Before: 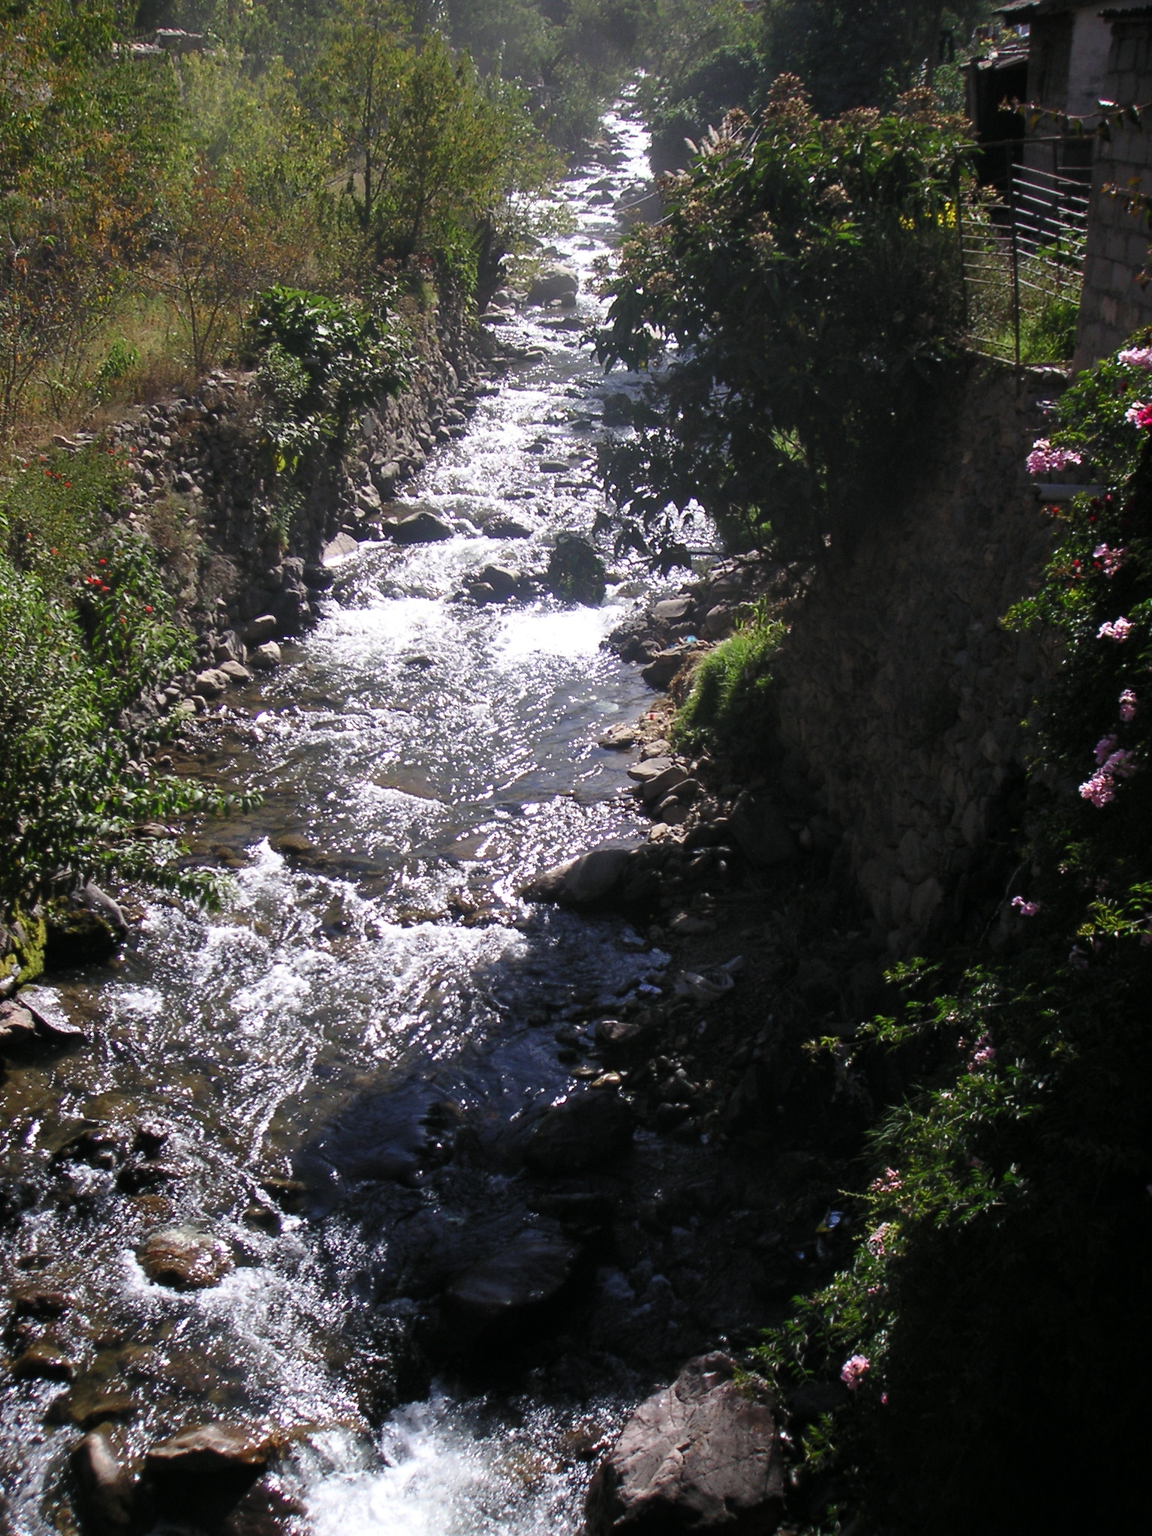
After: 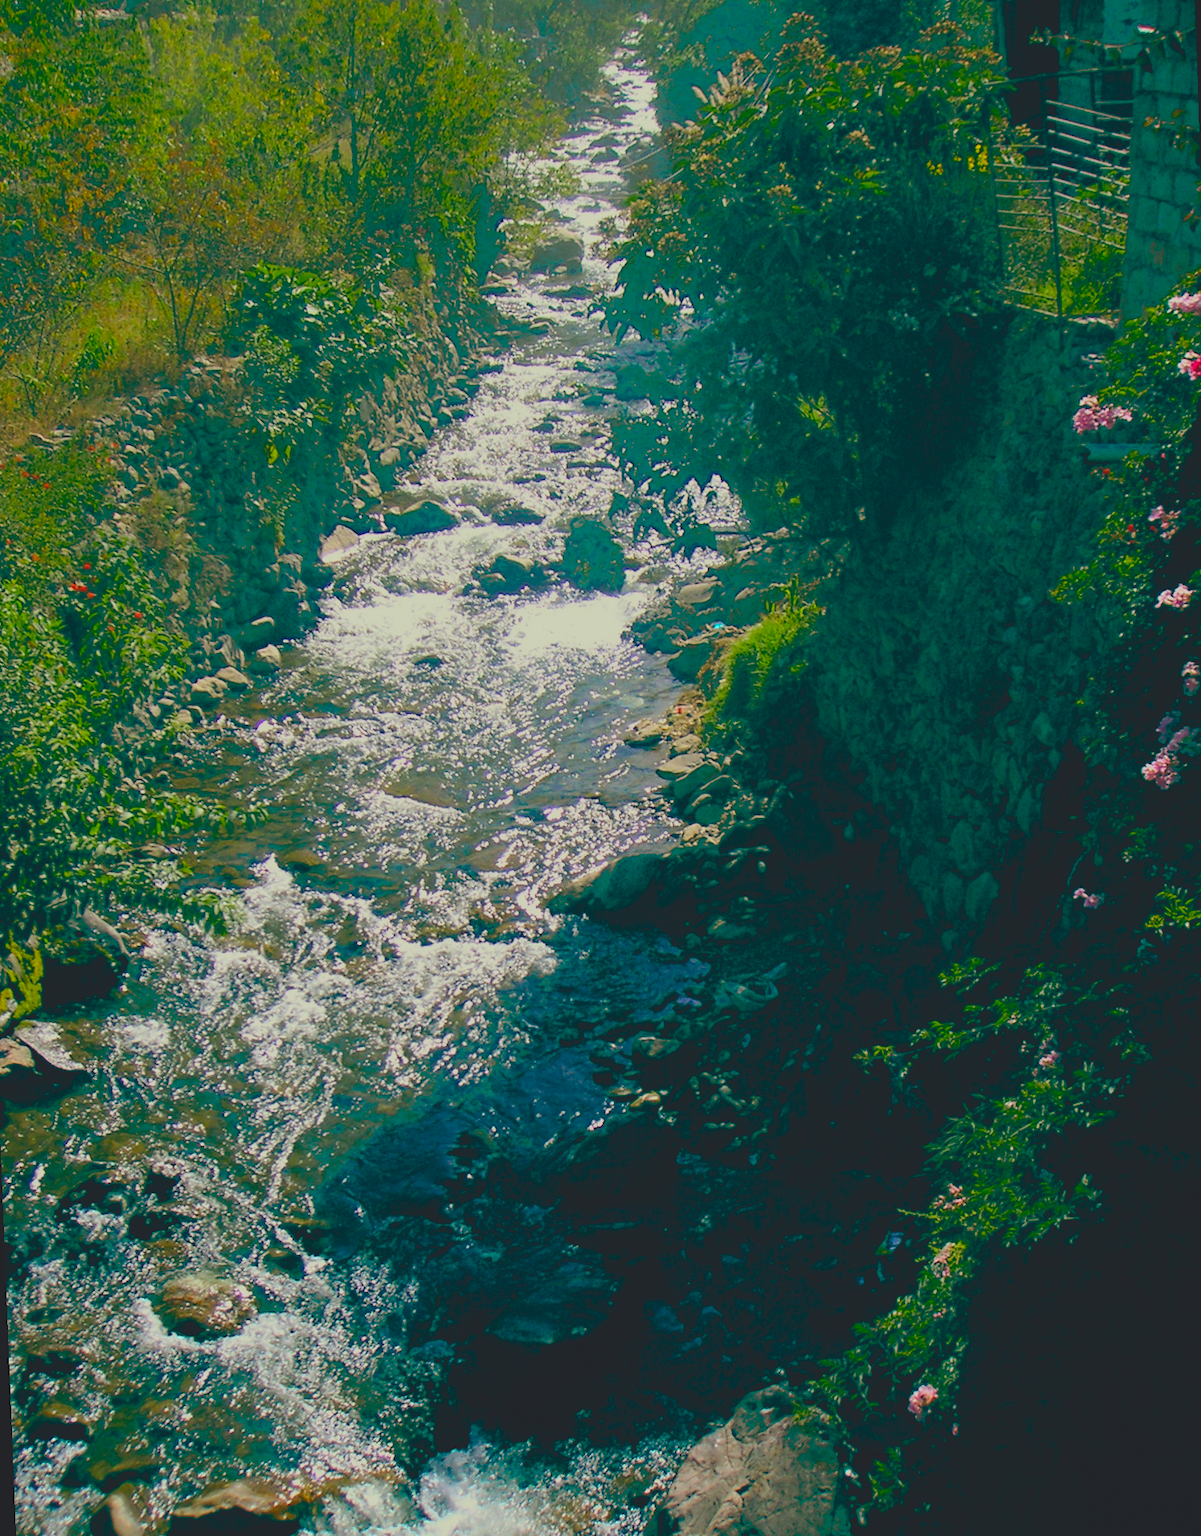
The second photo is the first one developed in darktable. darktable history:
rotate and perspective: rotation -2.12°, lens shift (vertical) 0.009, lens shift (horizontal) -0.008, automatic cropping original format, crop left 0.036, crop right 0.964, crop top 0.05, crop bottom 0.959
exposure: black level correction 0.01, exposure 0.011 EV, compensate highlight preservation false
contrast brightness saturation: contrast -0.28
color balance rgb: perceptual saturation grading › global saturation 25%, perceptual brilliance grading › mid-tones 10%, perceptual brilliance grading › shadows 15%, global vibrance 20%
haze removal: compatibility mode true, adaptive false
color balance: lift [1.005, 0.99, 1.007, 1.01], gamma [1, 1.034, 1.032, 0.966], gain [0.873, 1.055, 1.067, 0.933]
tone equalizer: on, module defaults
color zones: curves: ch0 [(0.25, 0.5) (0.423, 0.5) (0.443, 0.5) (0.521, 0.756) (0.568, 0.5) (0.576, 0.5) (0.75, 0.5)]; ch1 [(0.25, 0.5) (0.423, 0.5) (0.443, 0.5) (0.539, 0.873) (0.624, 0.565) (0.631, 0.5) (0.75, 0.5)]
